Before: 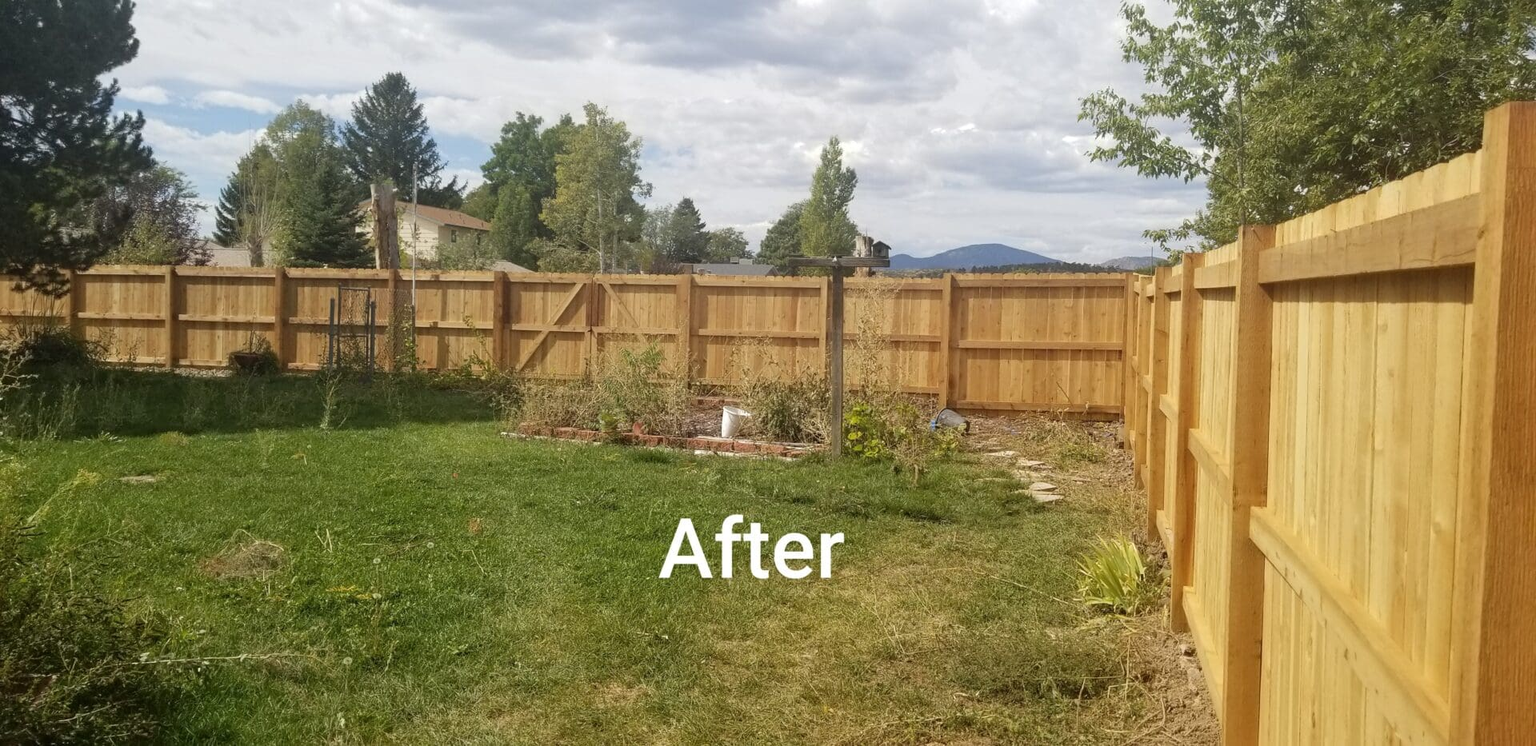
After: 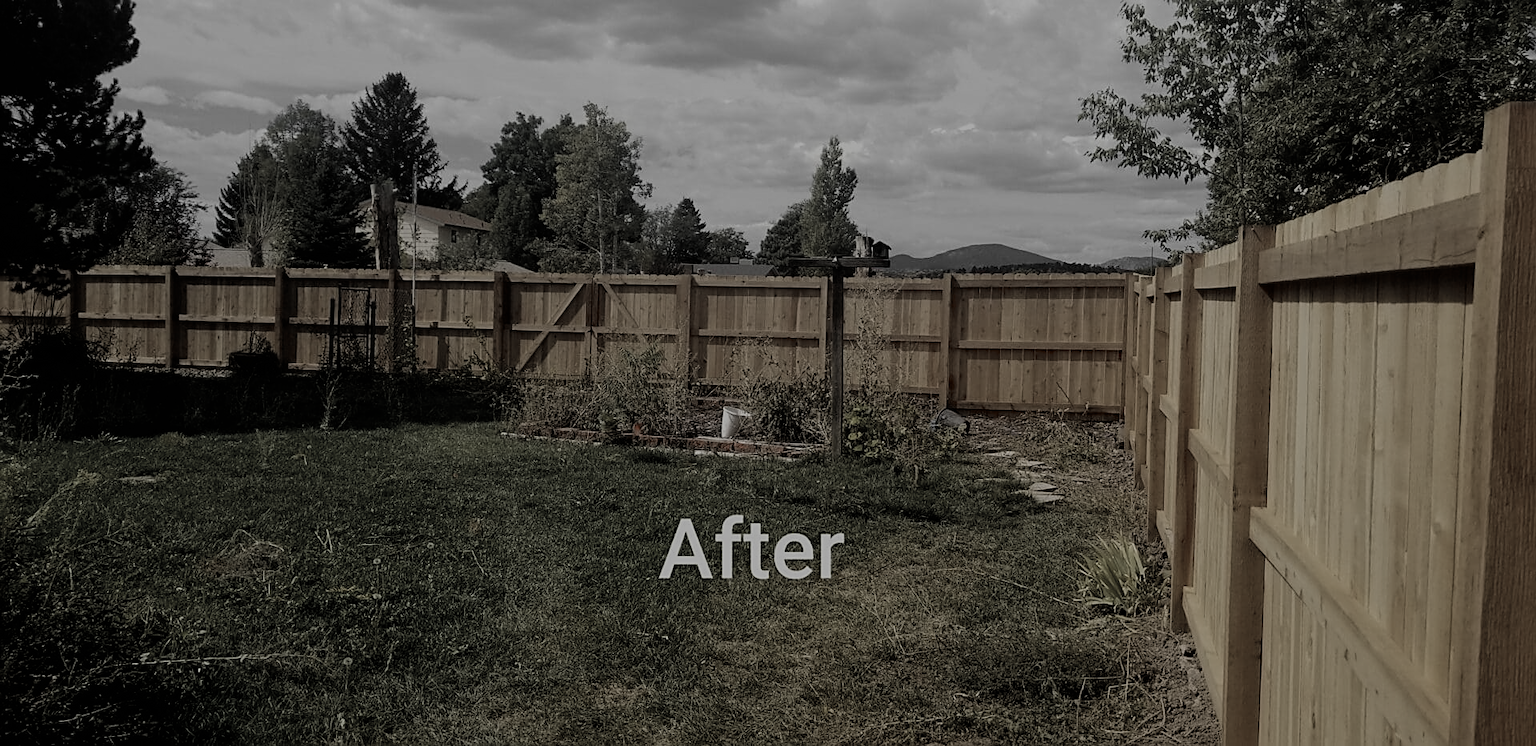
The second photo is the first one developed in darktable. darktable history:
sharpen: on, module defaults
filmic rgb: black relative exposure -5 EV, white relative exposure 3.5 EV, hardness 3.19, contrast 1.3, highlights saturation mix -50%
exposure: exposure -1.468 EV, compensate highlight preservation false
color zones: curves: ch1 [(0, 0.831) (0.08, 0.771) (0.157, 0.268) (0.241, 0.207) (0.562, -0.005) (0.714, -0.013) (0.876, 0.01) (1, 0.831)]
